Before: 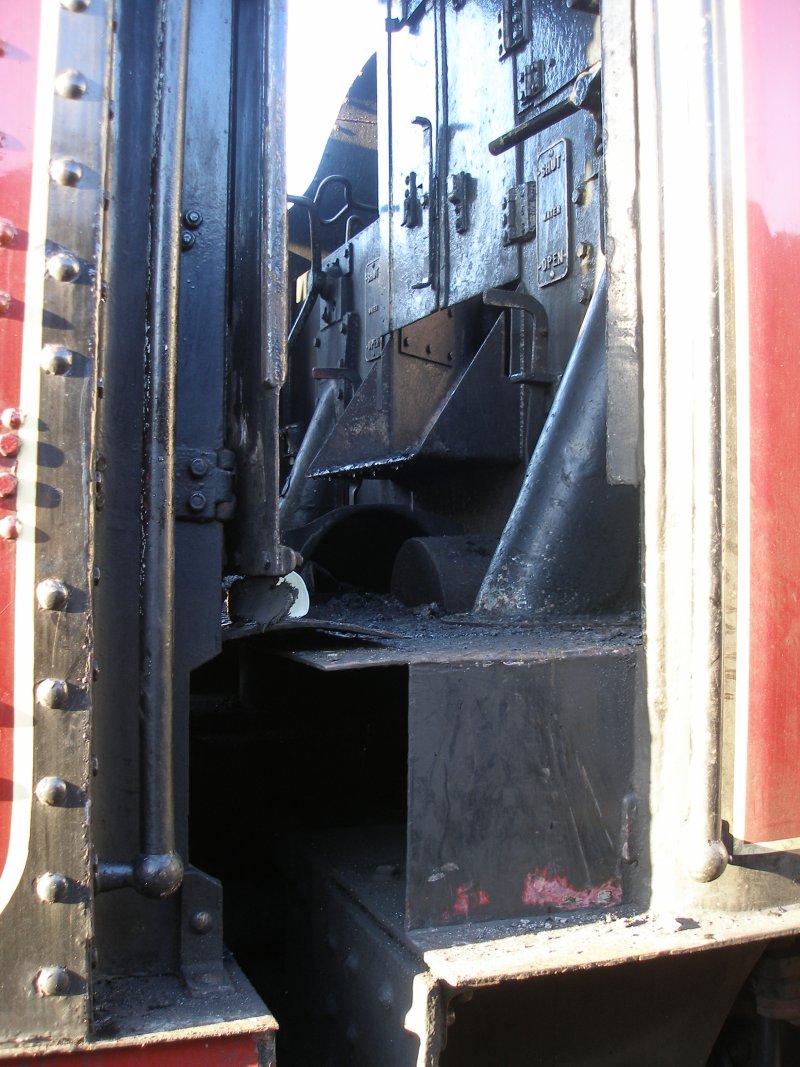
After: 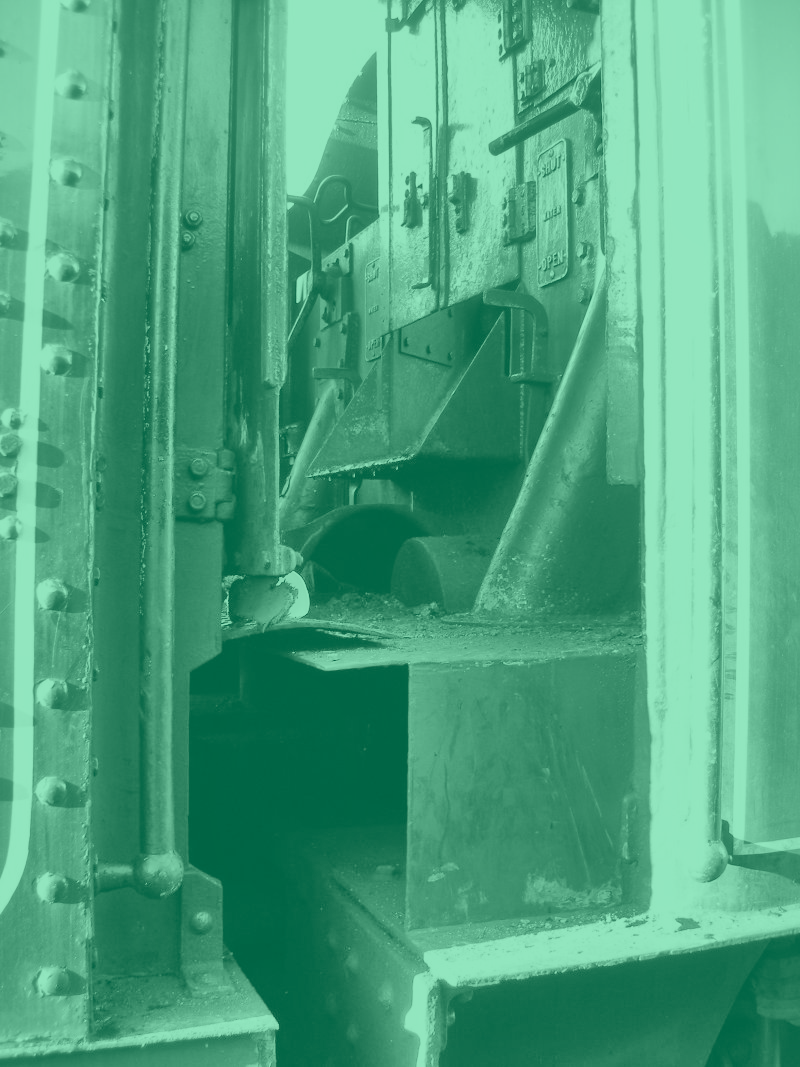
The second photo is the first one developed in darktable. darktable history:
tone equalizer: -8 EV 0.06 EV, smoothing diameter 25%, edges refinement/feathering 10, preserve details guided filter
white balance: red 0.766, blue 1.537
shadows and highlights: shadows 75, highlights -25, soften with gaussian
colorize: hue 147.6°, saturation 65%, lightness 21.64%
